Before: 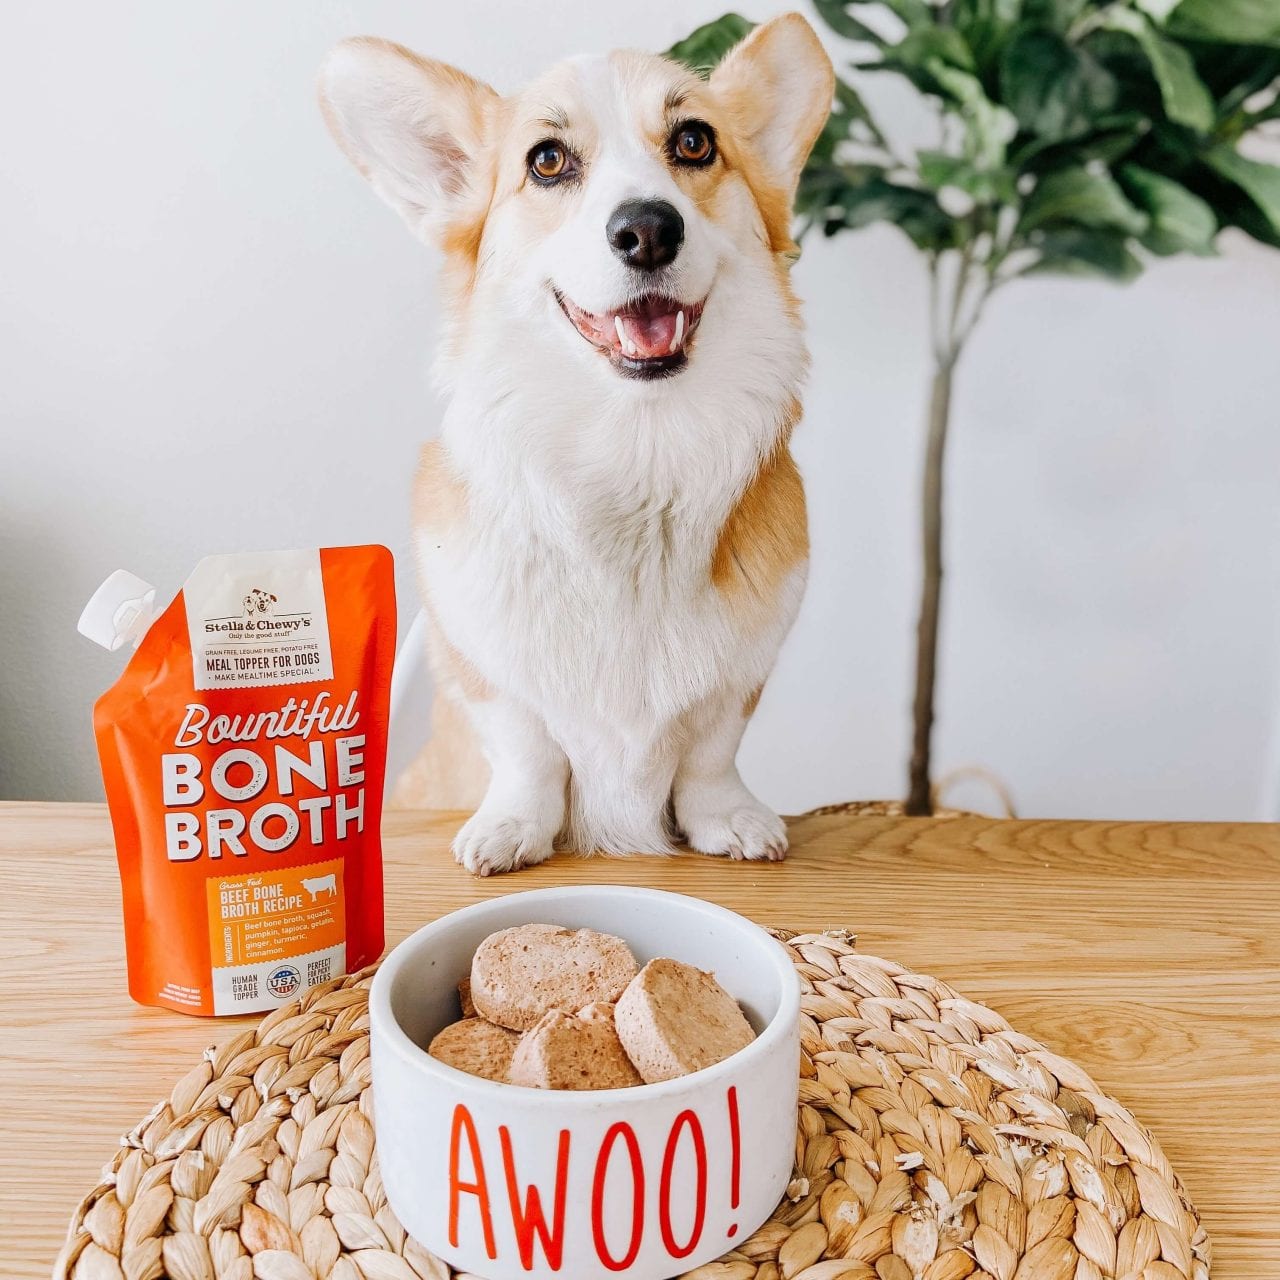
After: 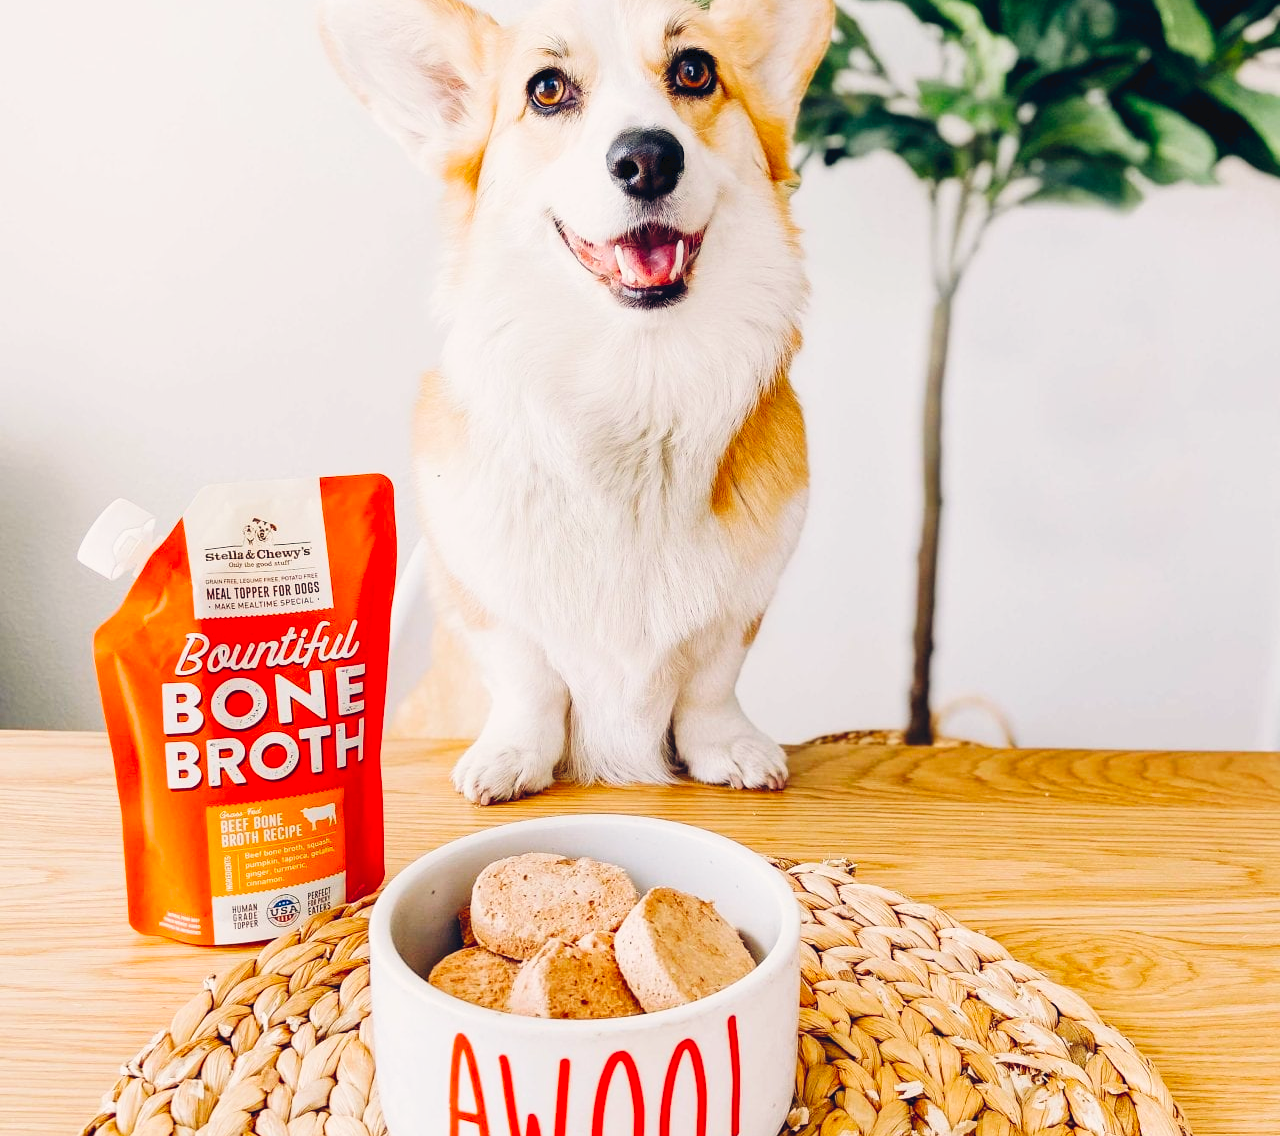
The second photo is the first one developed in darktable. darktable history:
crop and rotate: top 5.609%, bottom 5.609%
color balance rgb: shadows lift › hue 87.51°, highlights gain › chroma 0.68%, highlights gain › hue 55.1°, global offset › chroma 0.13%, global offset › hue 253.66°, linear chroma grading › global chroma 0.5%, perceptual saturation grading › global saturation 16.38%
color correction: highlights a* 0.816, highlights b* 2.78, saturation 1.1
tone curve: curves: ch0 [(0, 0) (0.003, 0.04) (0.011, 0.04) (0.025, 0.043) (0.044, 0.049) (0.069, 0.066) (0.1, 0.095) (0.136, 0.121) (0.177, 0.154) (0.224, 0.211) (0.277, 0.281) (0.335, 0.358) (0.399, 0.452) (0.468, 0.54) (0.543, 0.628) (0.623, 0.721) (0.709, 0.801) (0.801, 0.883) (0.898, 0.948) (1, 1)], preserve colors none
